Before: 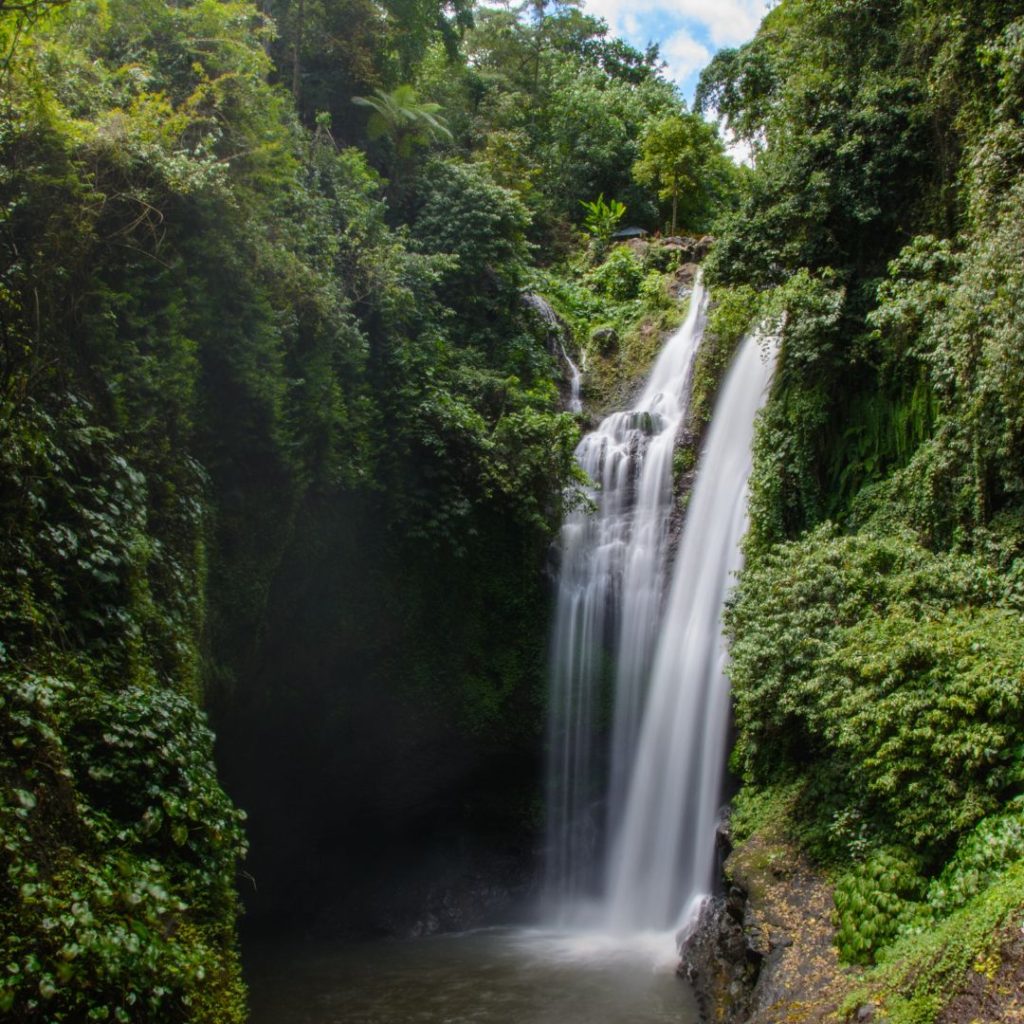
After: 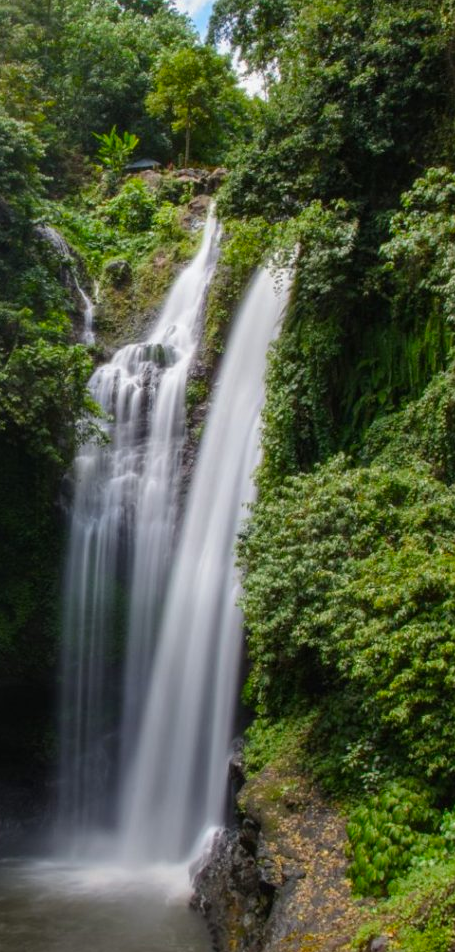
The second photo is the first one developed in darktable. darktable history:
crop: left 47.628%, top 6.643%, right 7.874%
vibrance: vibrance 100%
